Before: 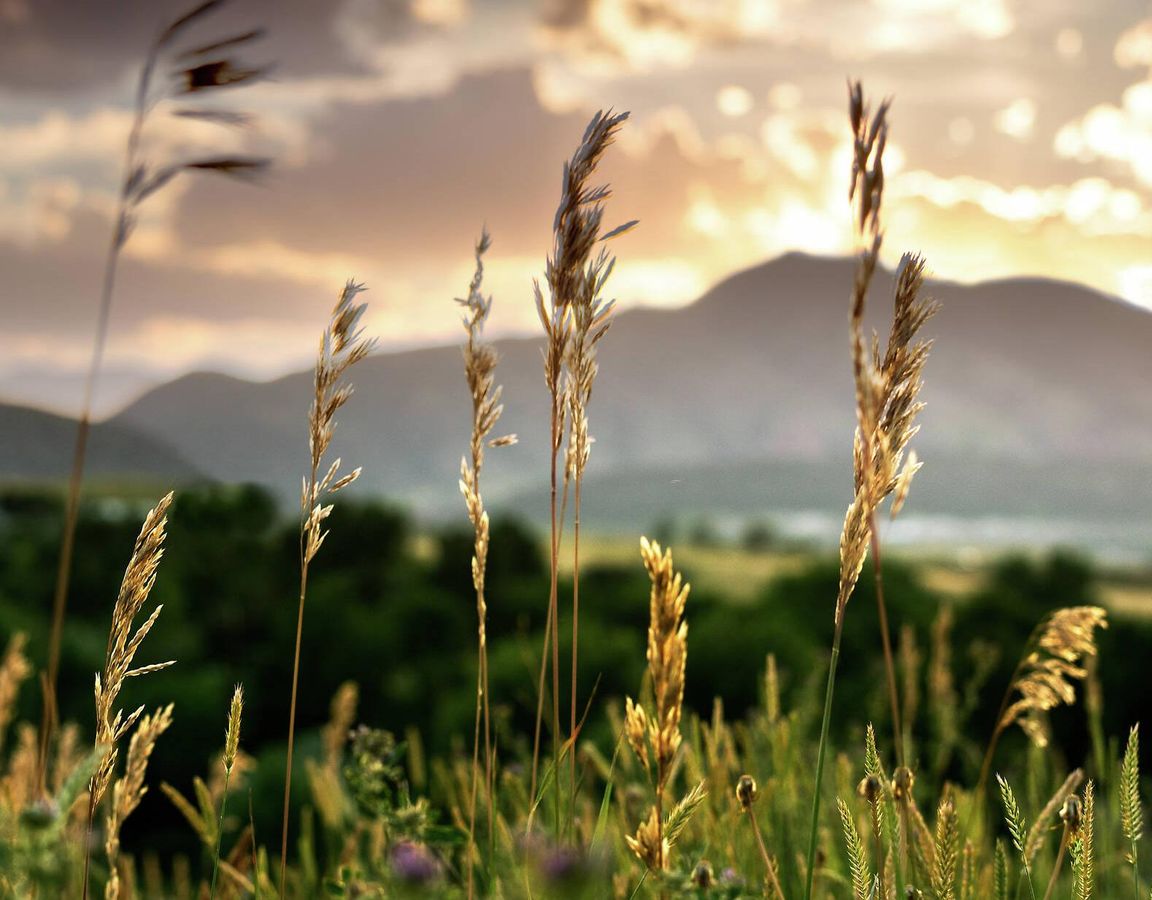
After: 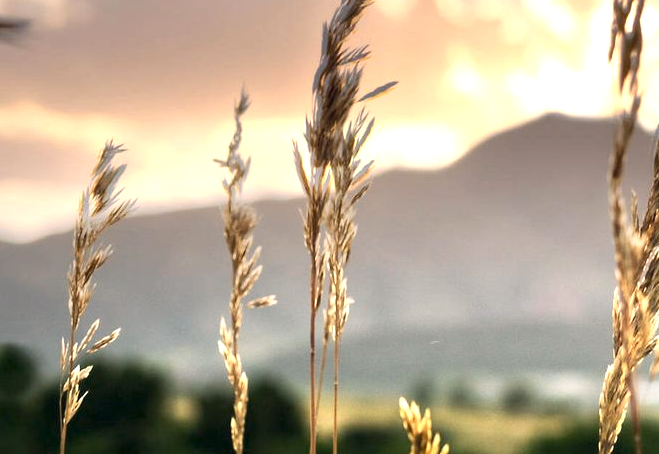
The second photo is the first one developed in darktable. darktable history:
exposure: exposure 0.485 EV, compensate highlight preservation false
color correction: highlights a* 2.75, highlights b* 5, shadows a* -2.04, shadows b* -4.84, saturation 0.8
crop: left 20.932%, top 15.471%, right 21.848%, bottom 34.081%
